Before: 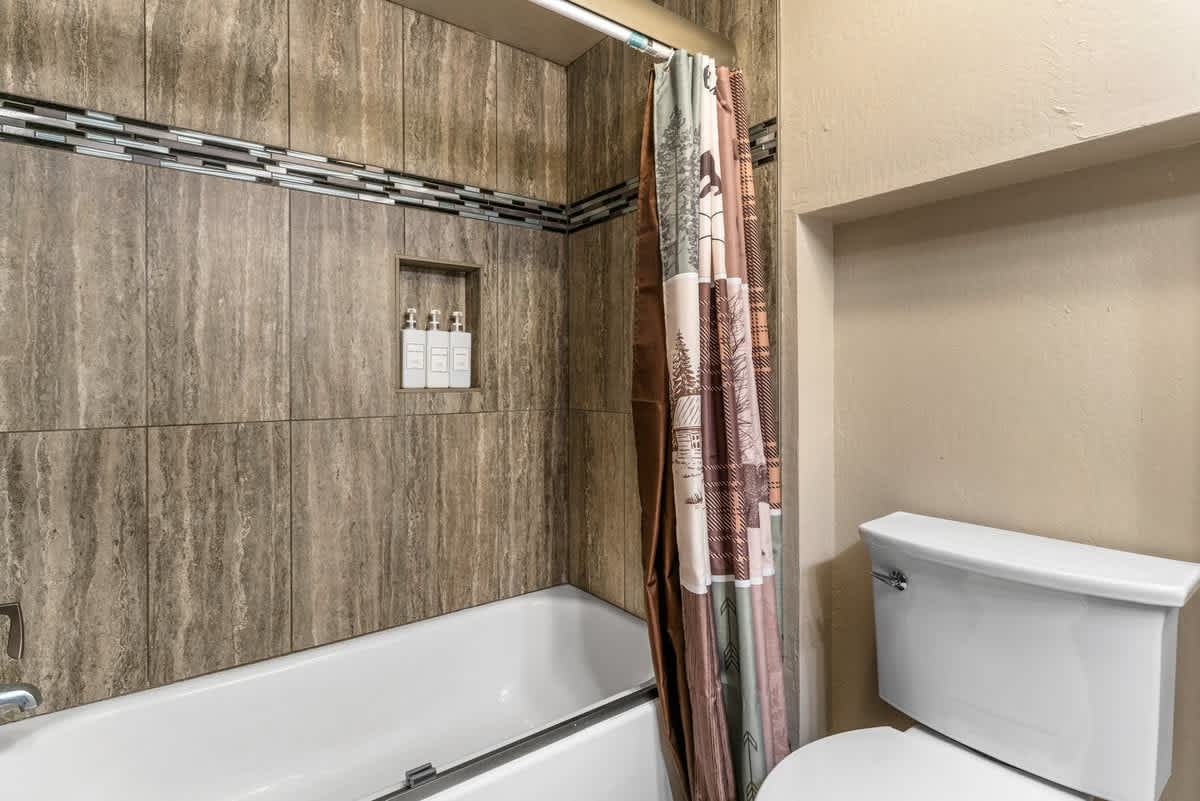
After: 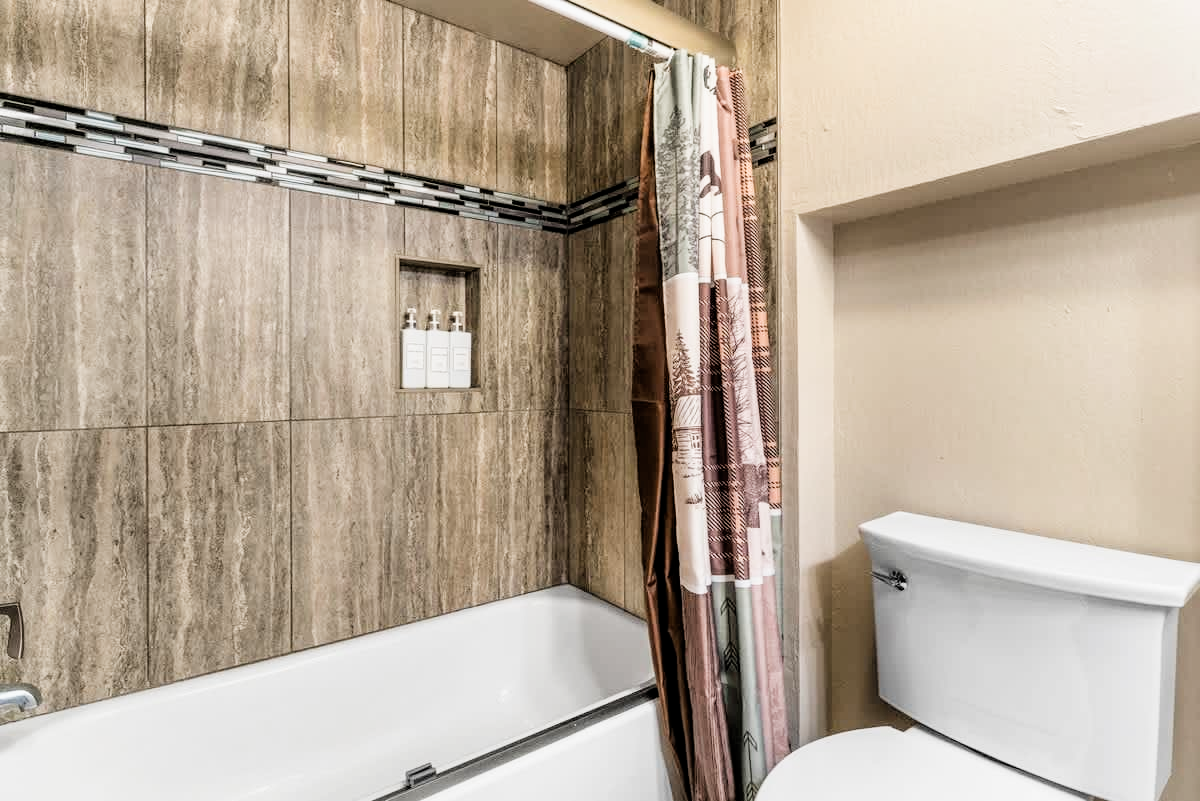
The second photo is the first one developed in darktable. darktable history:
rgb levels: preserve colors max RGB
filmic rgb: black relative exposure -5 EV, white relative exposure 3.5 EV, hardness 3.19, contrast 1.2, highlights saturation mix -50%
exposure: exposure 0.6 EV, compensate highlight preservation false
